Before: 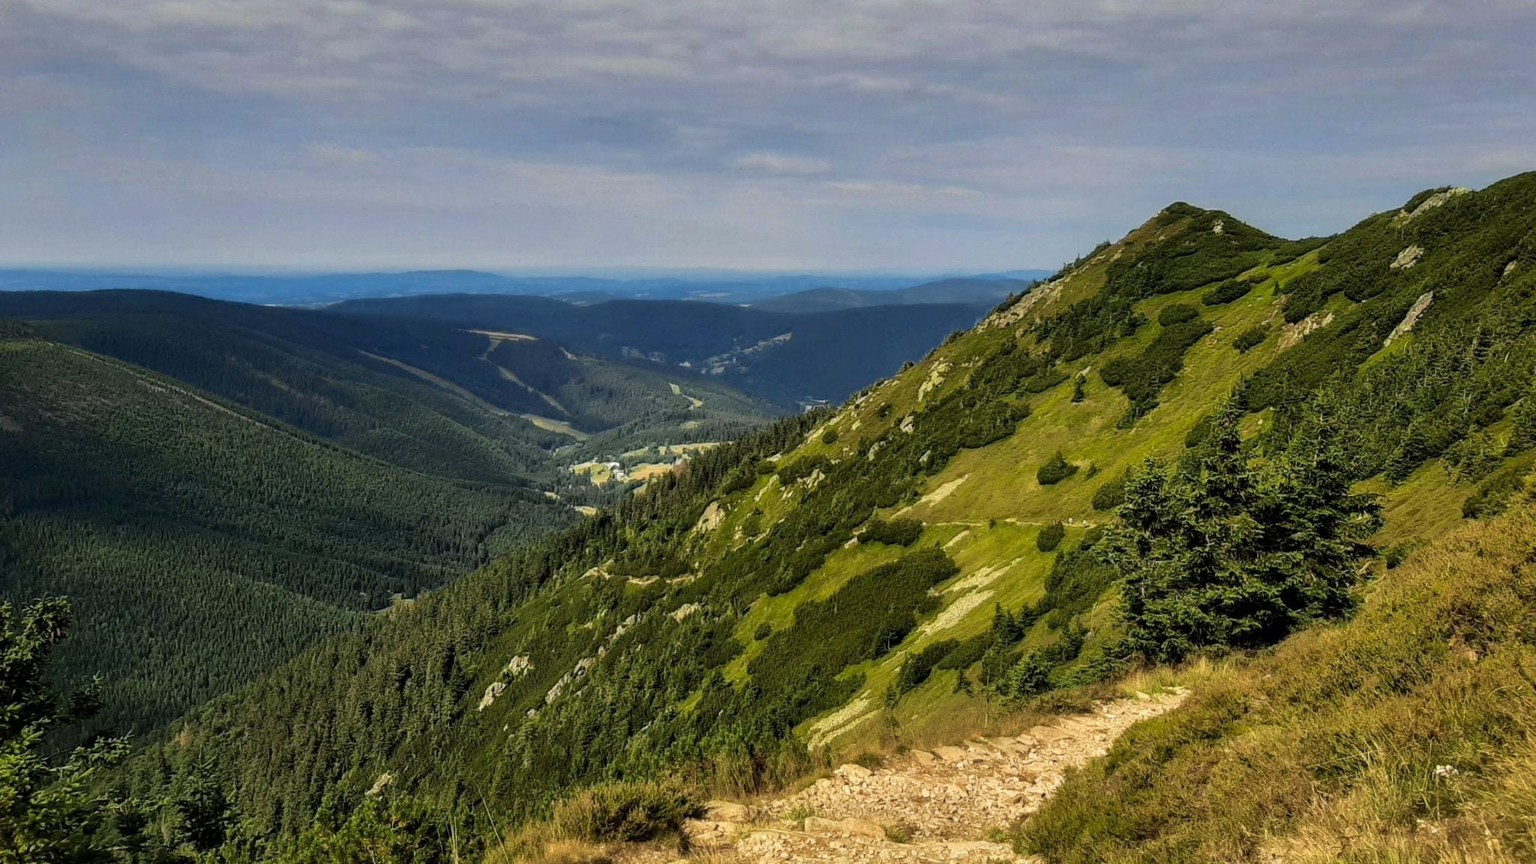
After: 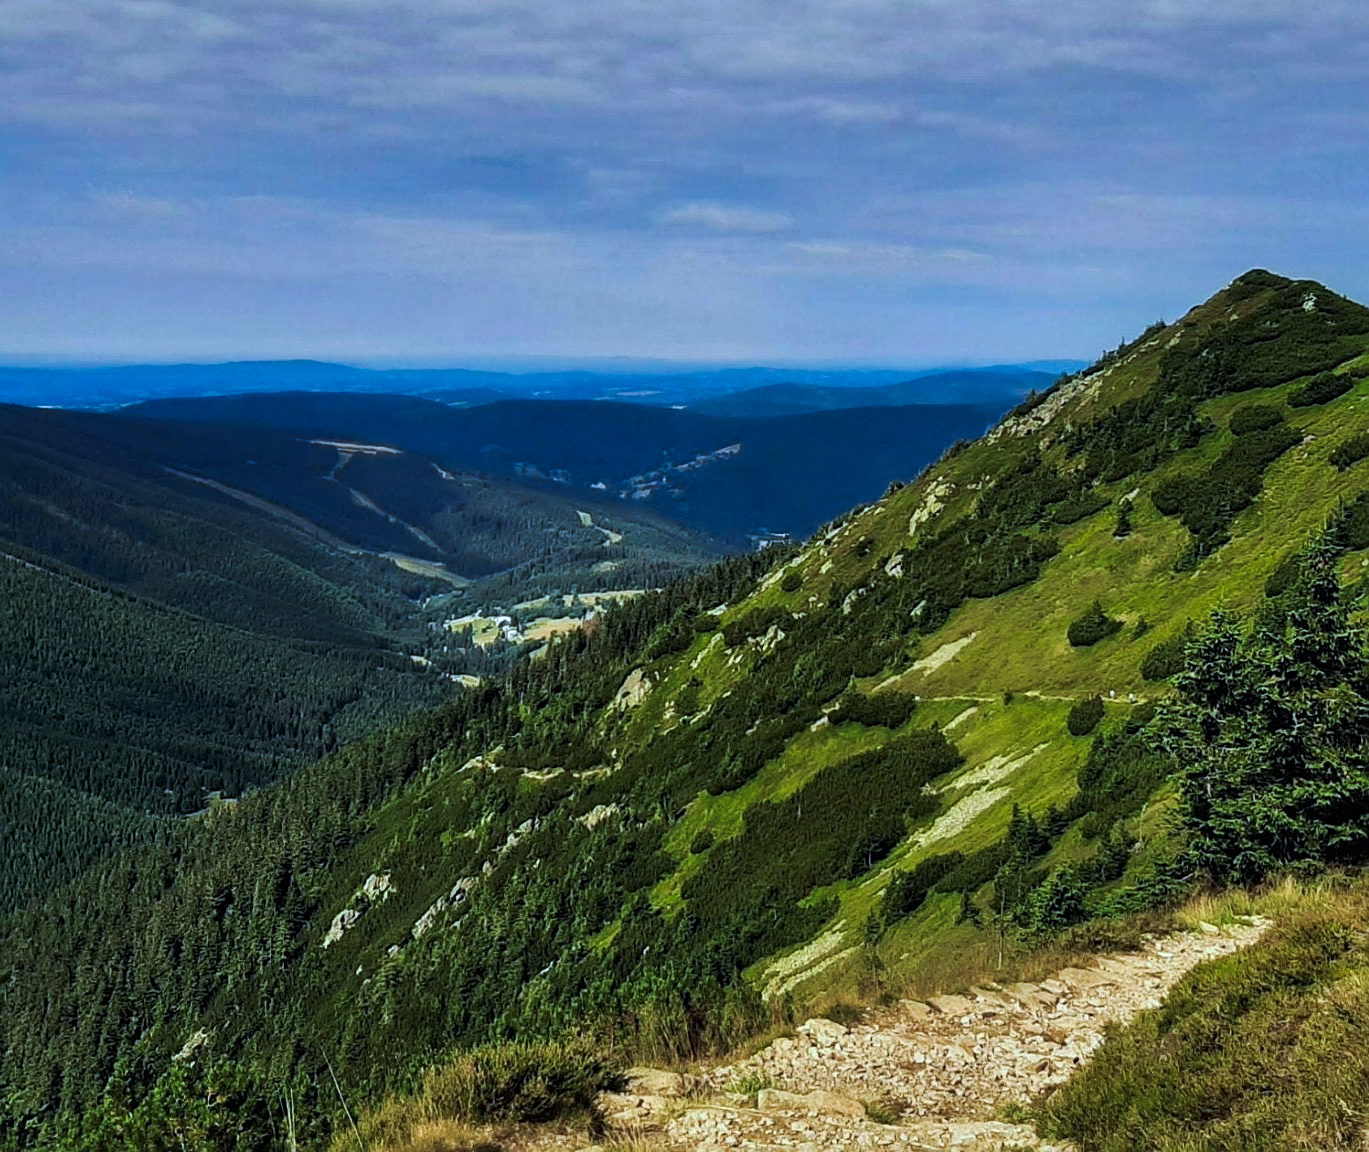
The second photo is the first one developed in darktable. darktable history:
color calibration: illuminant custom, x 0.389, y 0.387, temperature 3812.32 K
tone curve: curves: ch0 [(0, 0) (0.003, 0.006) (0.011, 0.01) (0.025, 0.017) (0.044, 0.029) (0.069, 0.043) (0.1, 0.064) (0.136, 0.091) (0.177, 0.128) (0.224, 0.162) (0.277, 0.206) (0.335, 0.258) (0.399, 0.324) (0.468, 0.404) (0.543, 0.499) (0.623, 0.595) (0.709, 0.693) (0.801, 0.786) (0.898, 0.883) (1, 1)], preserve colors none
crop: left 15.389%, right 17.723%
sharpen: on, module defaults
